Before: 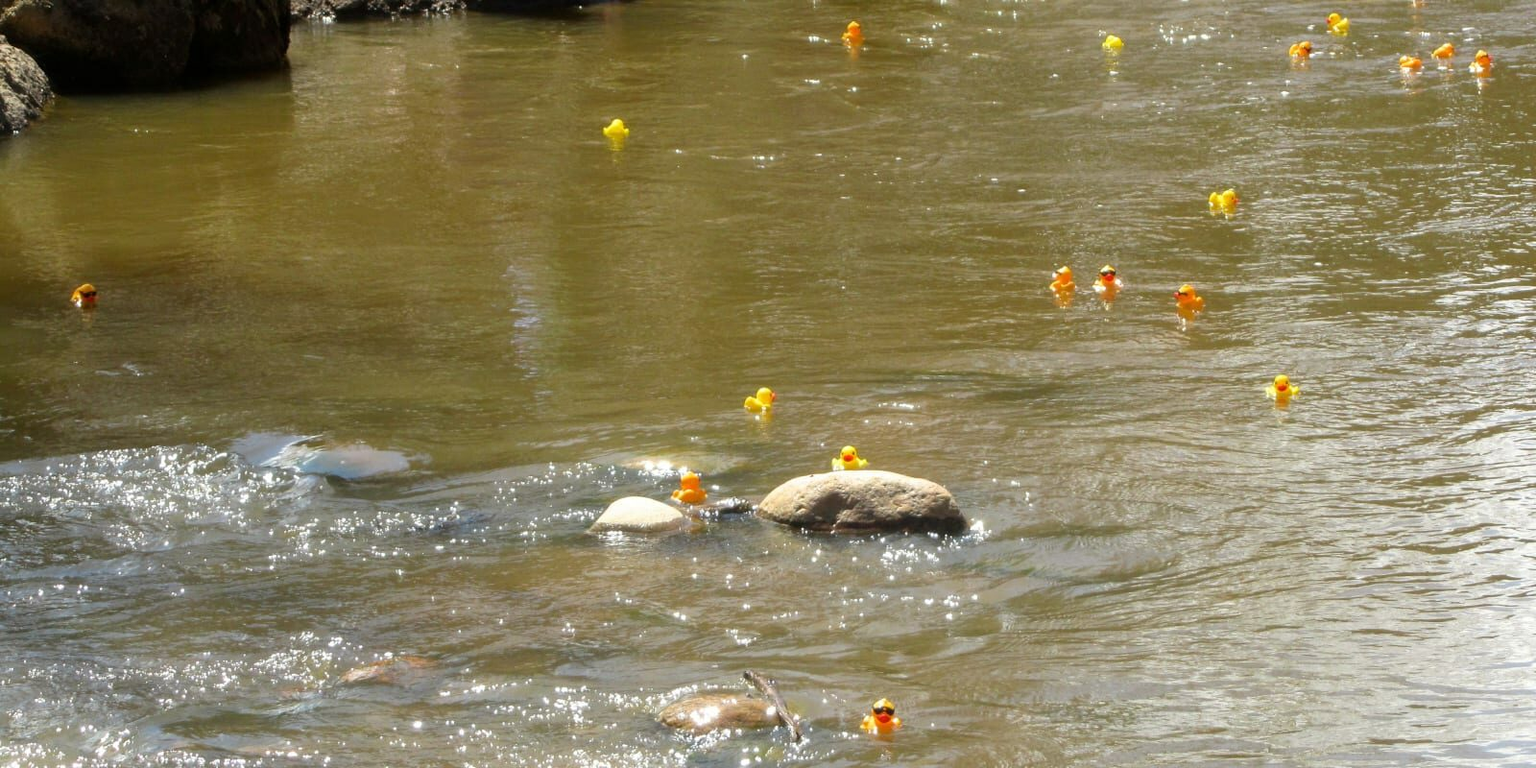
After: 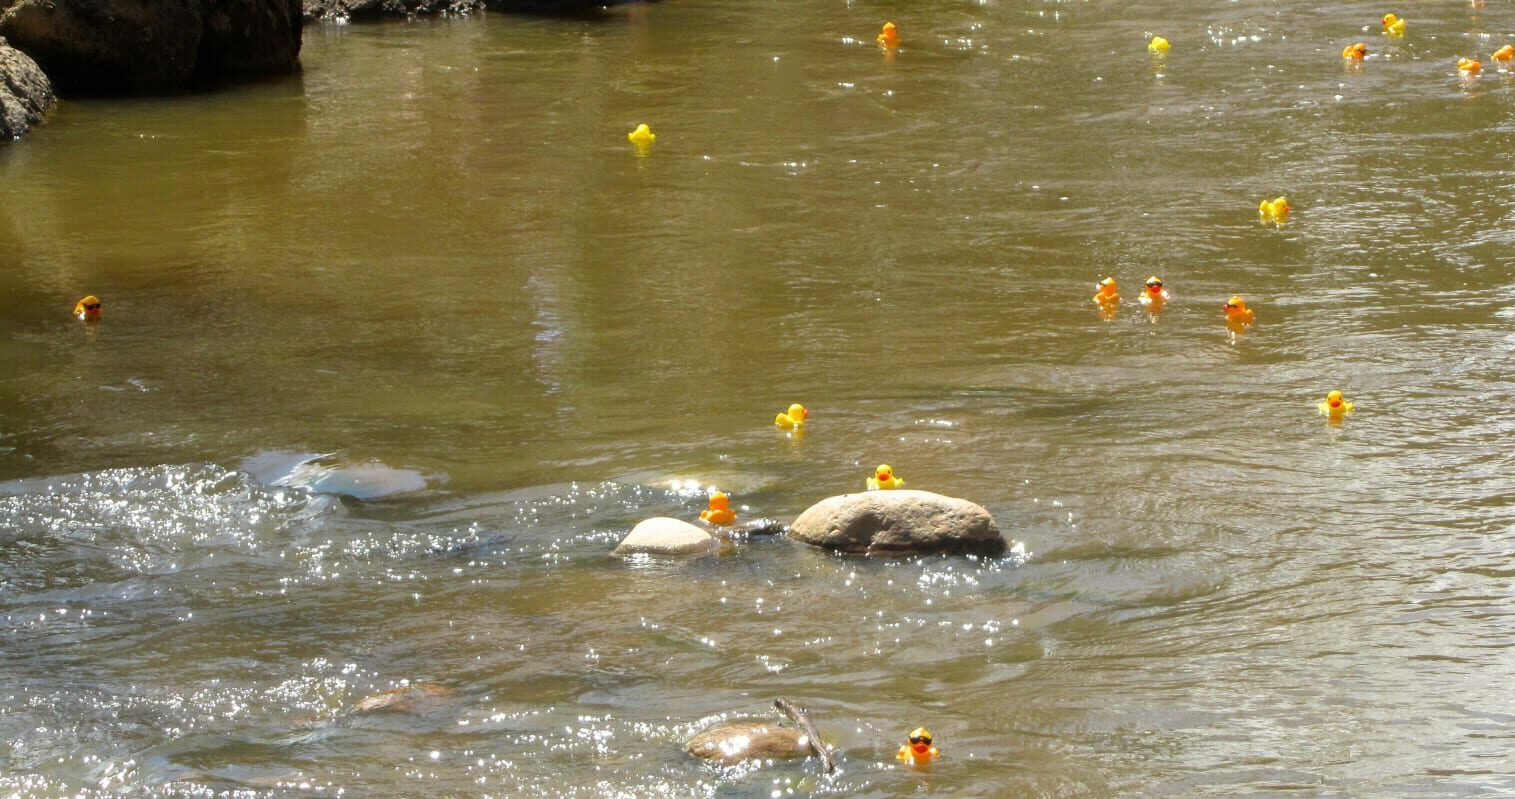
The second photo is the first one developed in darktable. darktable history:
crop and rotate: left 0%, right 5.308%
exposure: compensate exposure bias true, compensate highlight preservation false
